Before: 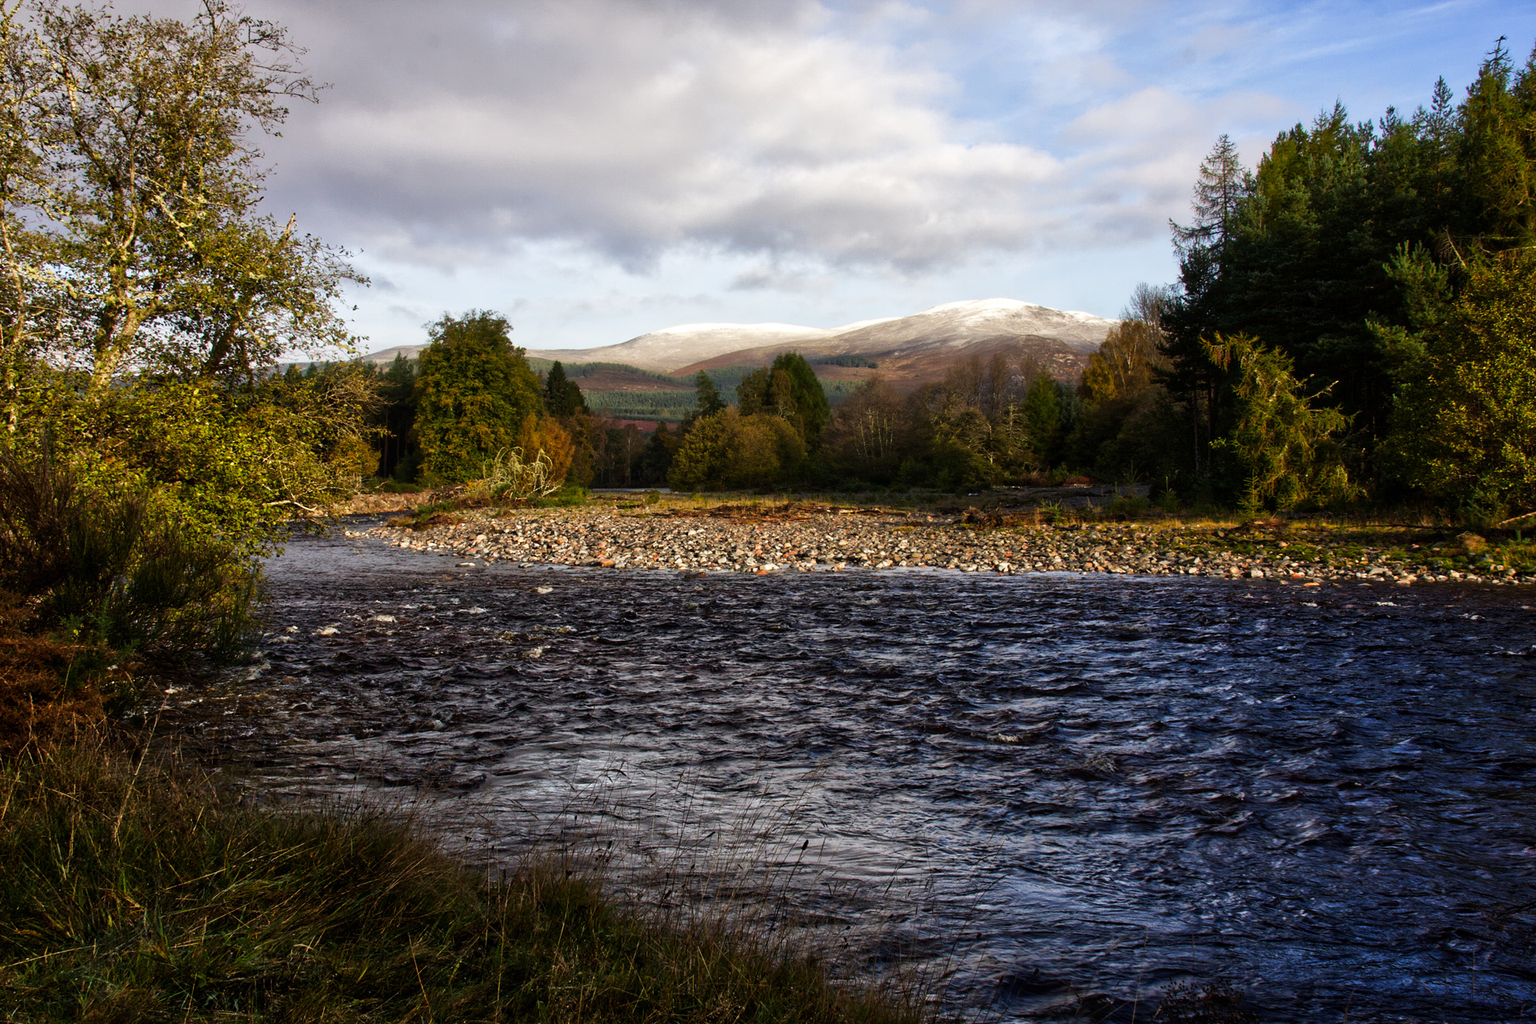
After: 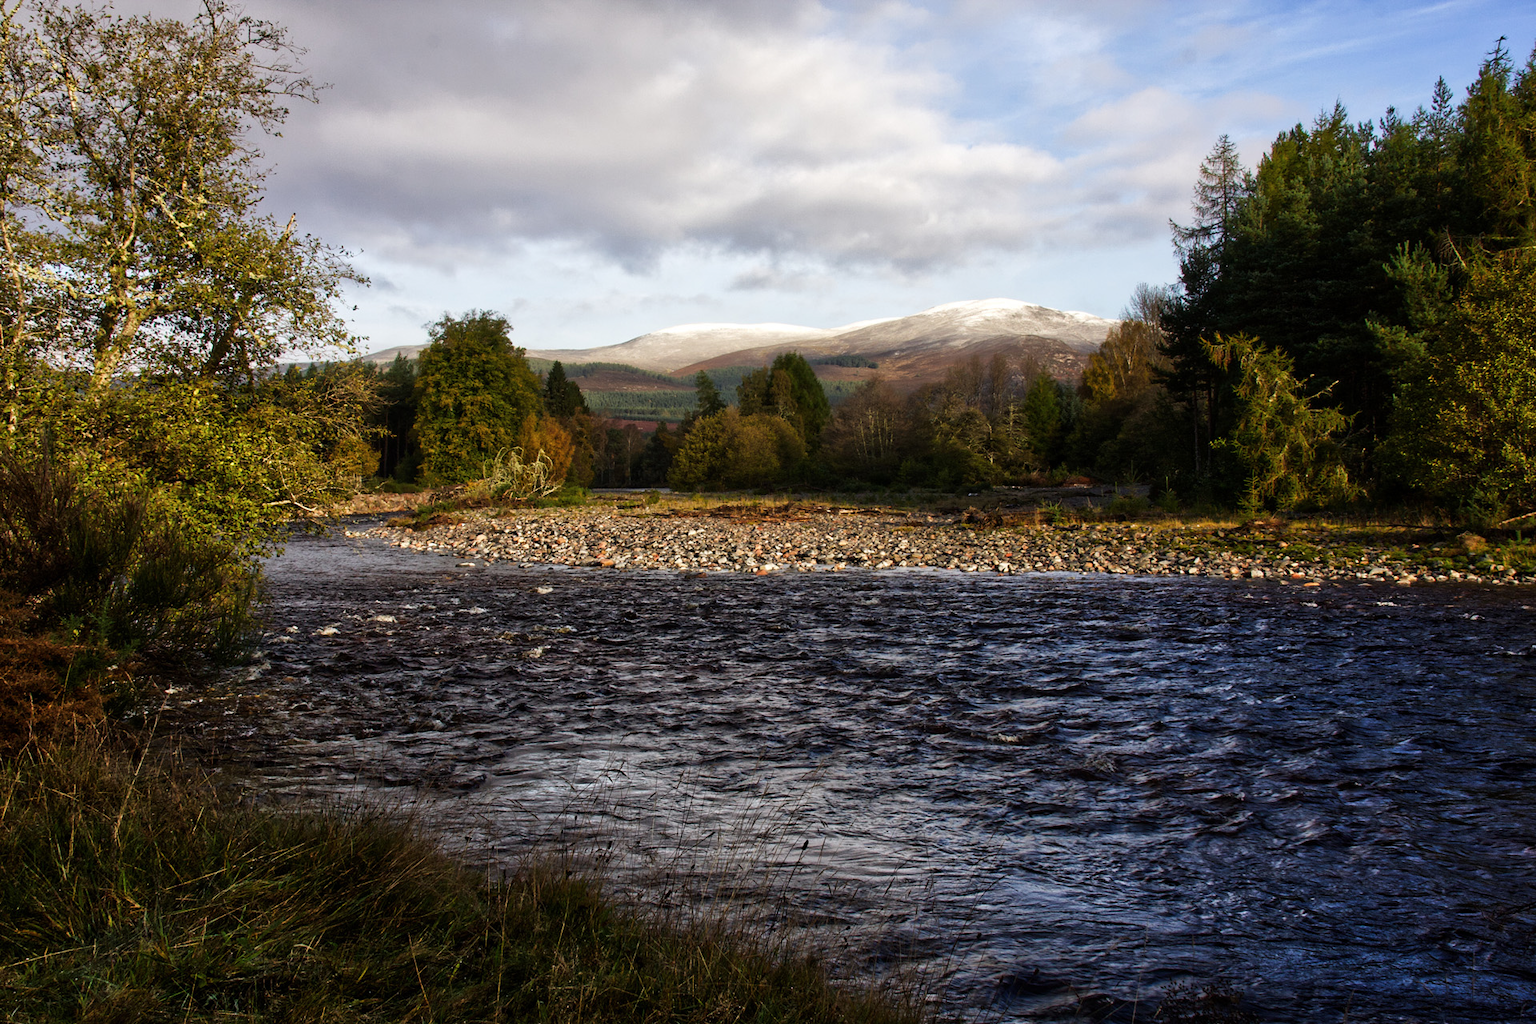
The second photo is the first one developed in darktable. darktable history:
contrast brightness saturation: contrast 0.013, saturation -0.048
